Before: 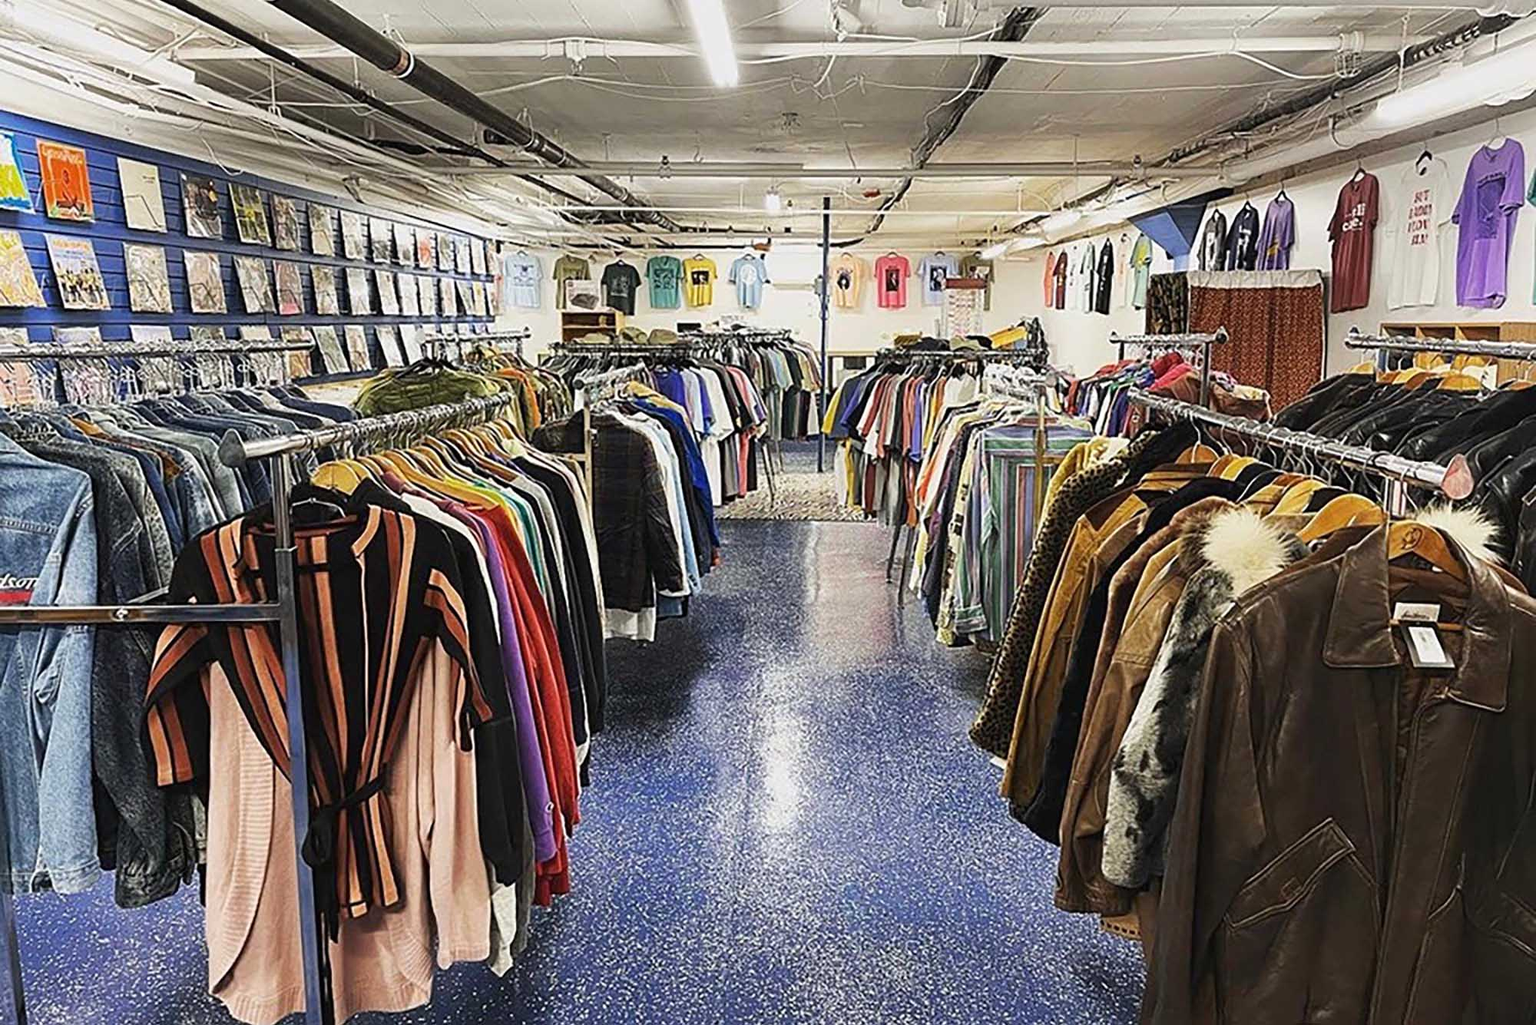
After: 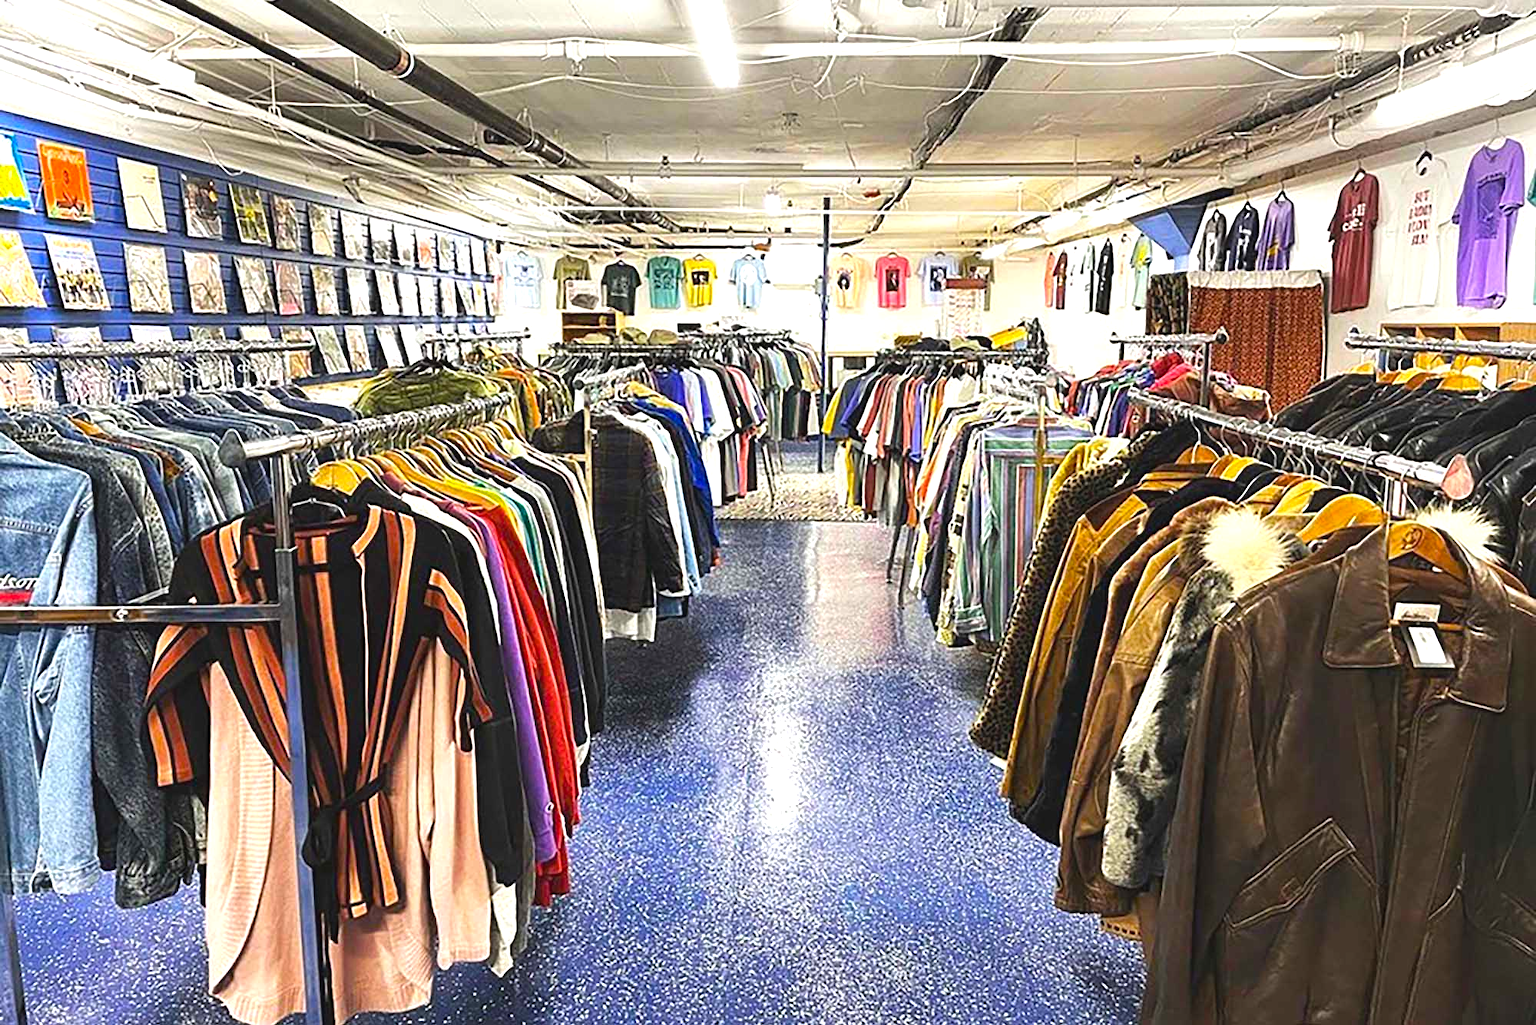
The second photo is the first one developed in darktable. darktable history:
exposure: black level correction -0.002, exposure 0.708 EV, compensate exposure bias true, compensate highlight preservation false
color balance rgb: perceptual saturation grading › global saturation 25%, global vibrance 10%
